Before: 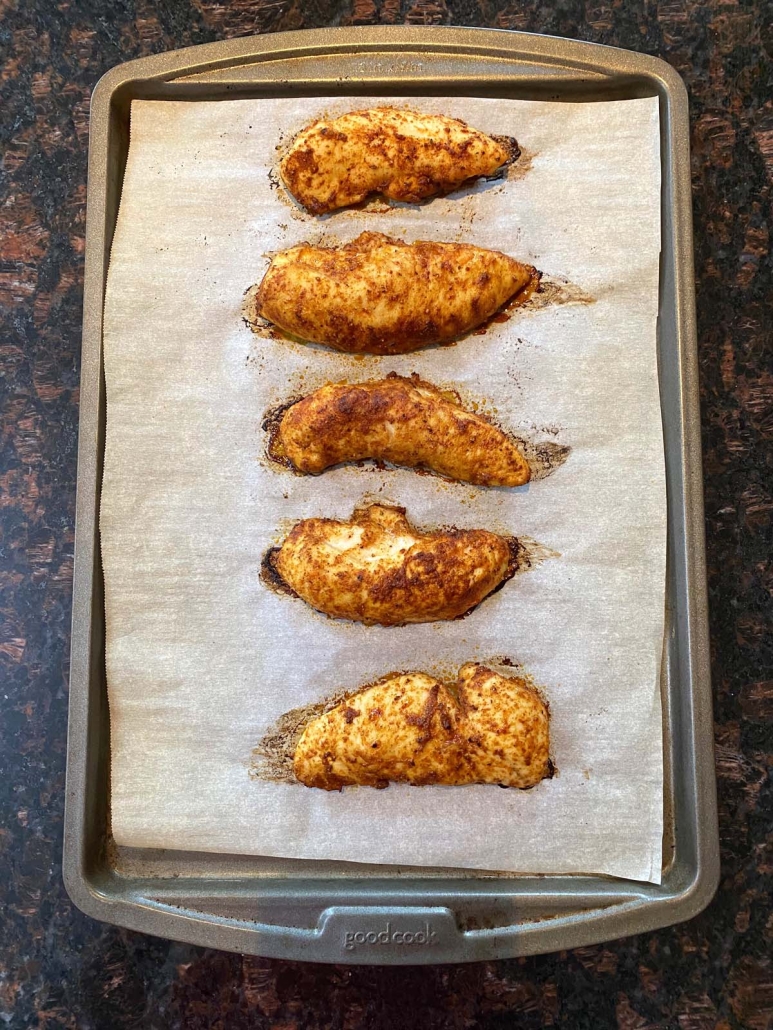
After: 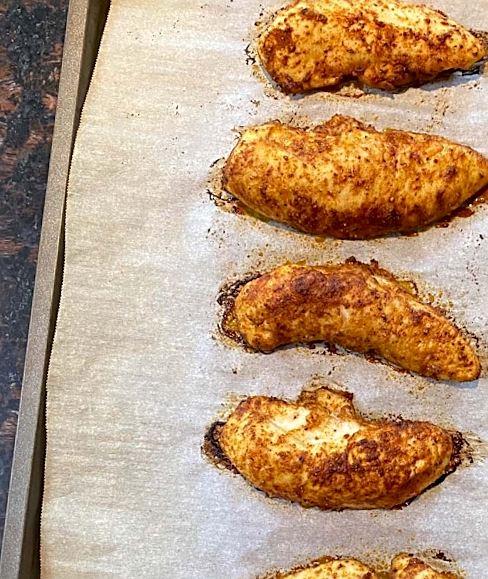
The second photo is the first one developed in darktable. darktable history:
sharpen: on, module defaults
crop and rotate: angle -4.99°, left 2.122%, top 6.945%, right 27.566%, bottom 30.519%
exposure: black level correction 0.004, exposure 0.014 EV, compensate highlight preservation false
